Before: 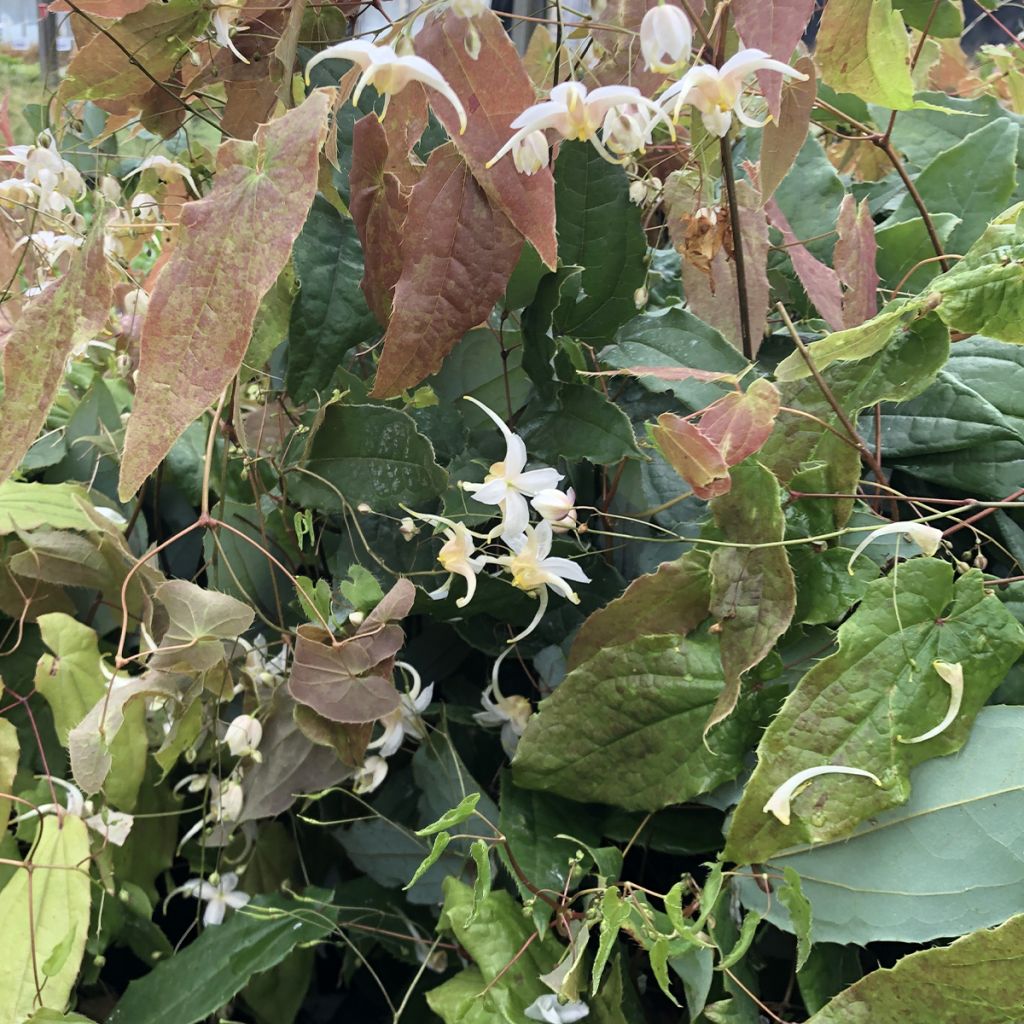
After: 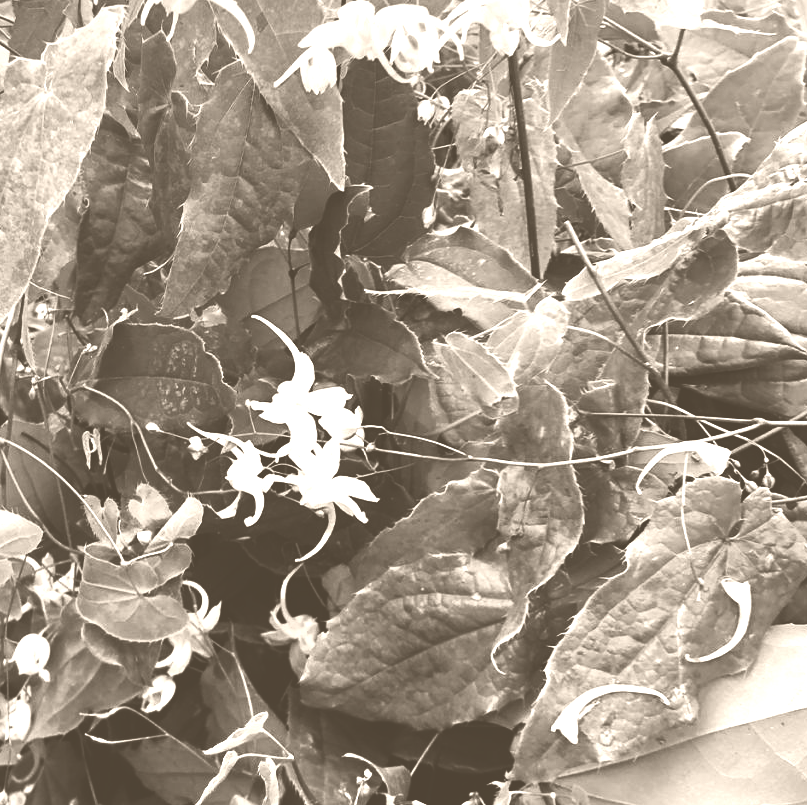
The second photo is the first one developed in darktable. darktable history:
contrast brightness saturation: contrast 0.19, brightness -0.24, saturation 0.11
shadows and highlights: soften with gaussian
crop and rotate: left 20.74%, top 7.912%, right 0.375%, bottom 13.378%
colorize: hue 34.49°, saturation 35.33%, source mix 100%, version 1
